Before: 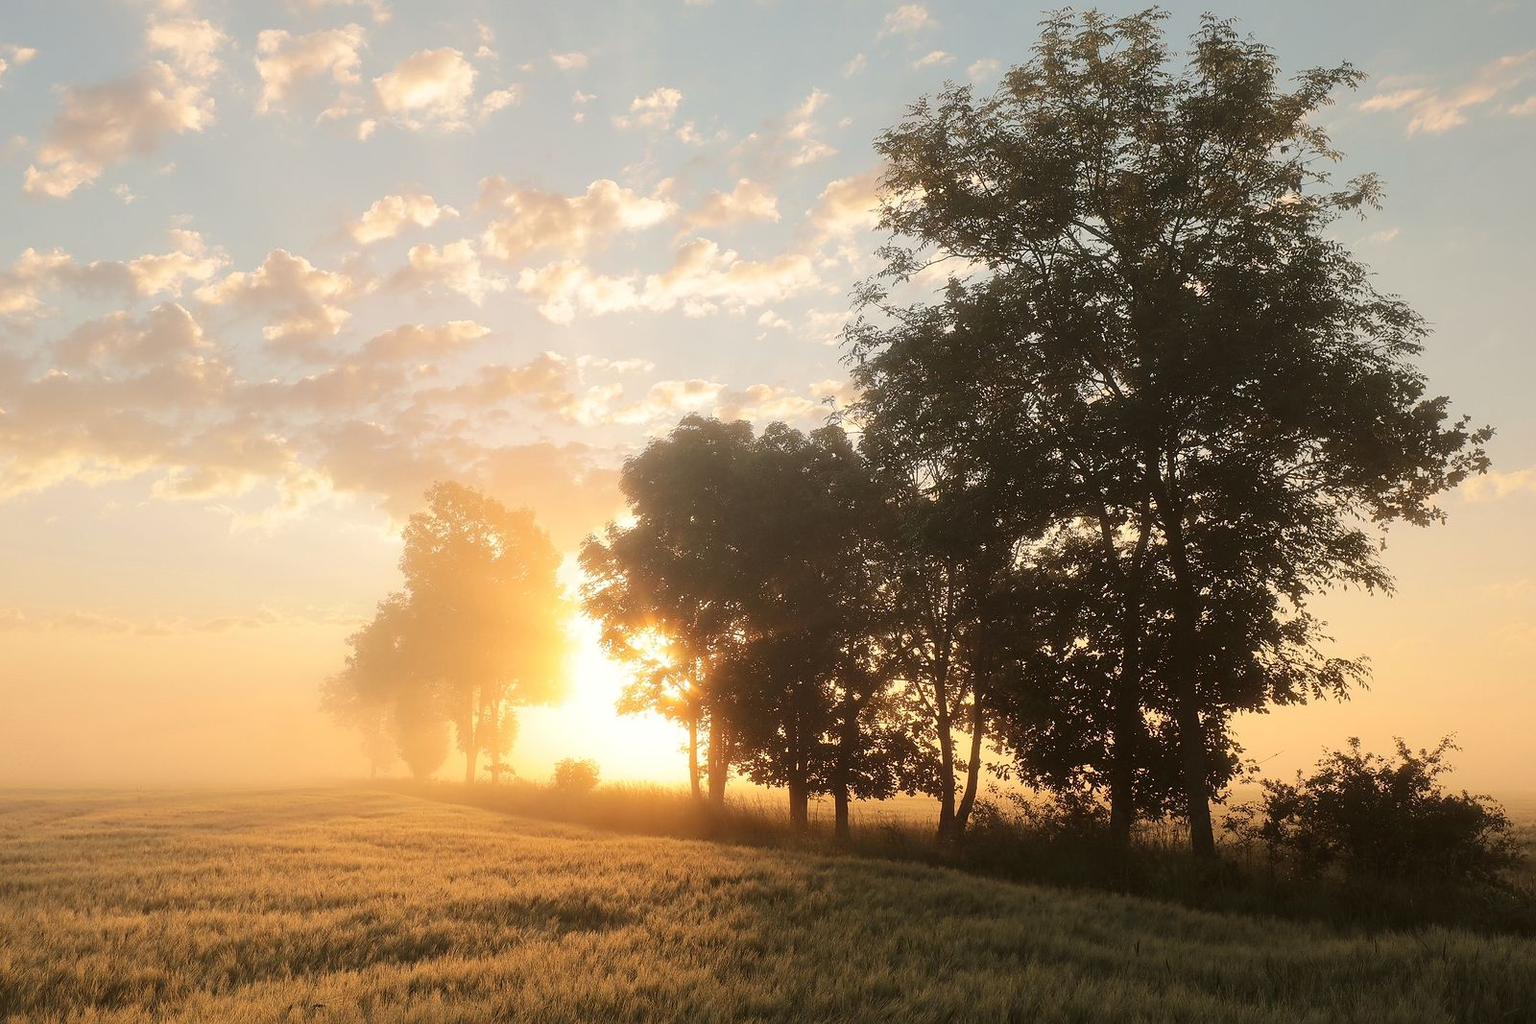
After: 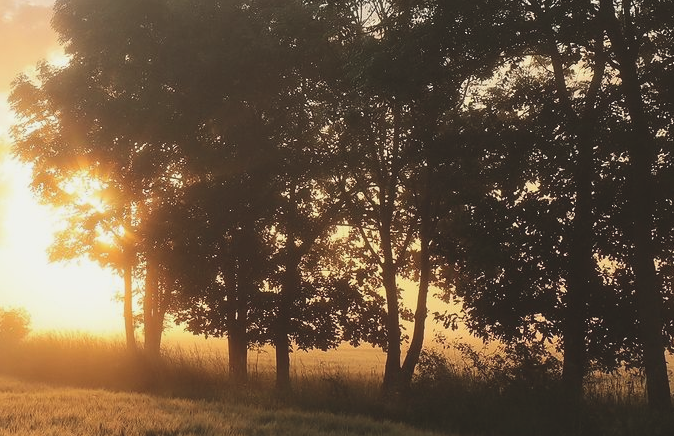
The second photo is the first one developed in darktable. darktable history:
exposure: black level correction -0.014, exposure -0.191 EV, compensate highlight preservation false
crop: left 37.137%, top 45.306%, right 20.729%, bottom 13.791%
